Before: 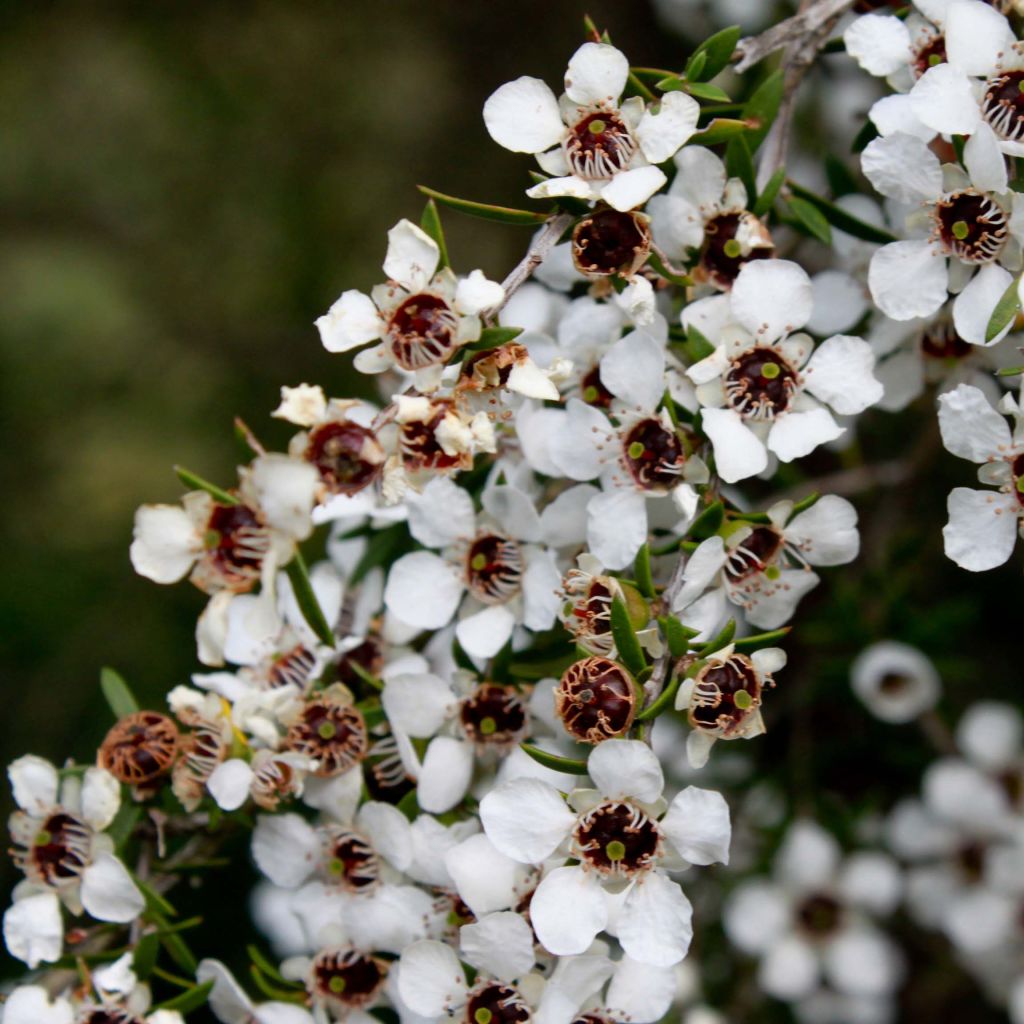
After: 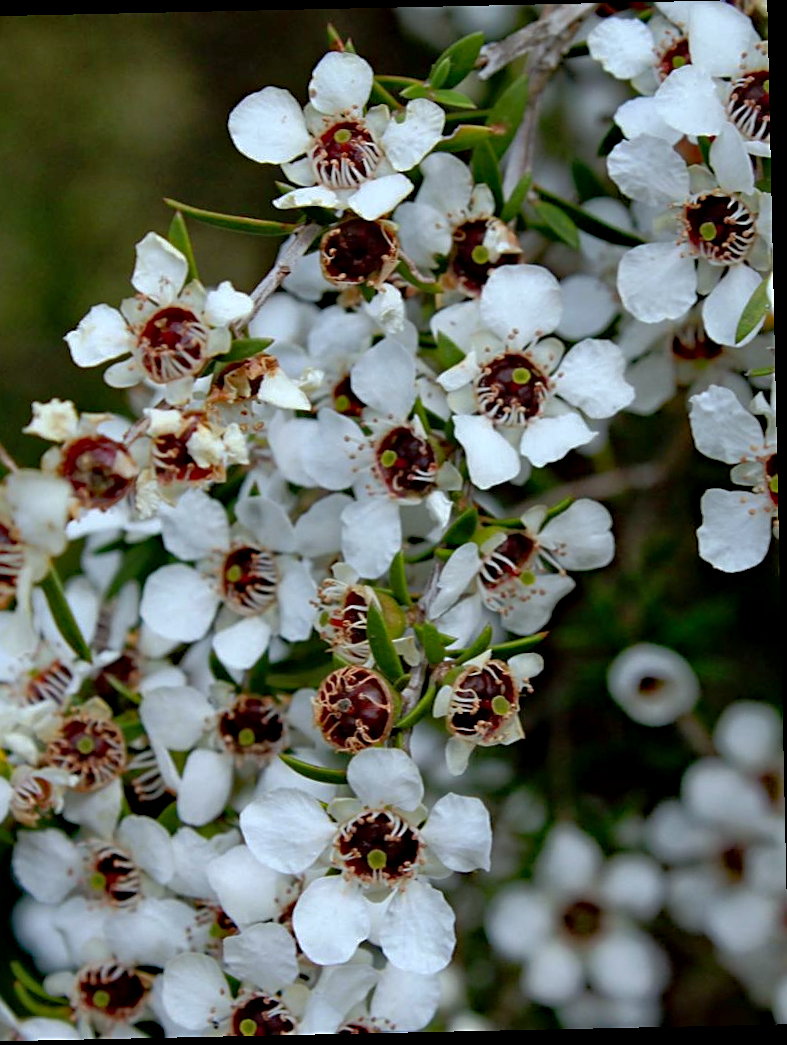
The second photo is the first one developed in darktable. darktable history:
exposure: black level correction 0.001, compensate highlight preservation false
crop and rotate: left 24.6%
haze removal: compatibility mode true, adaptive false
sharpen: on, module defaults
white balance: red 0.925, blue 1.046
rotate and perspective: rotation -1.24°, automatic cropping off
shadows and highlights: on, module defaults
